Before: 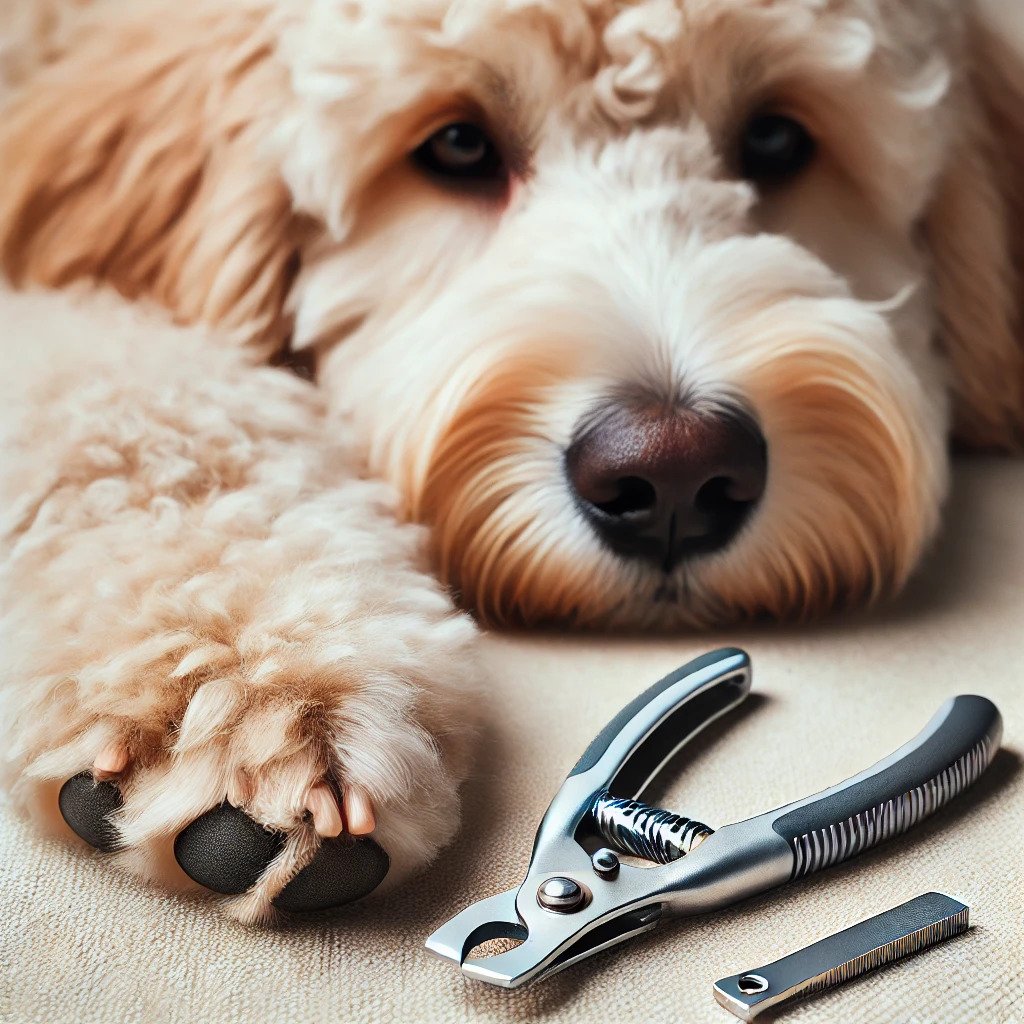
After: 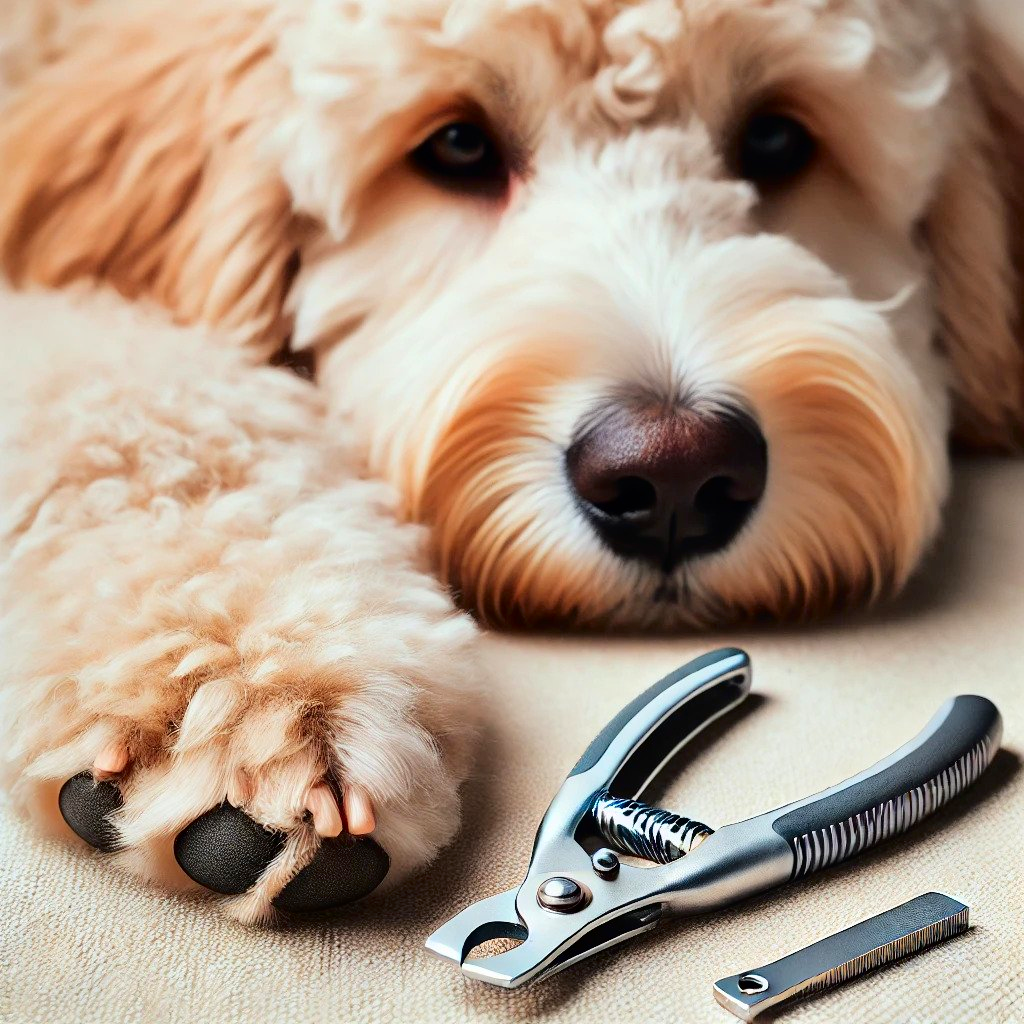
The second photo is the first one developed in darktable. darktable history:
contrast brightness saturation: brightness 0.09, saturation 0.19
fill light: exposure -2 EV, width 8.6
